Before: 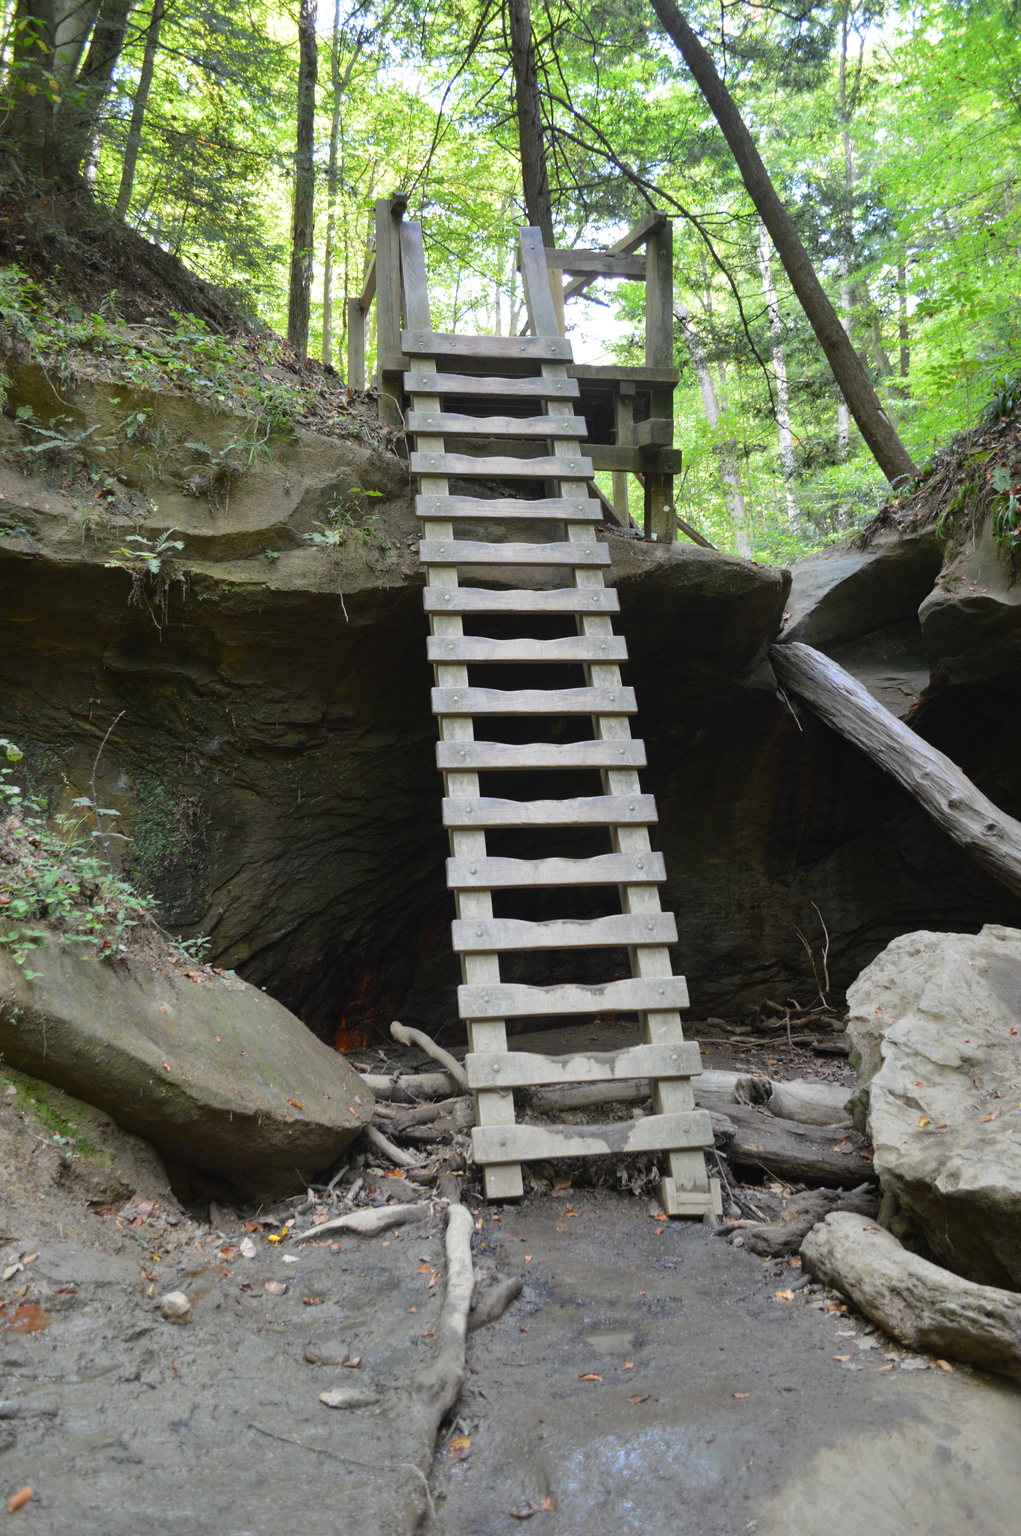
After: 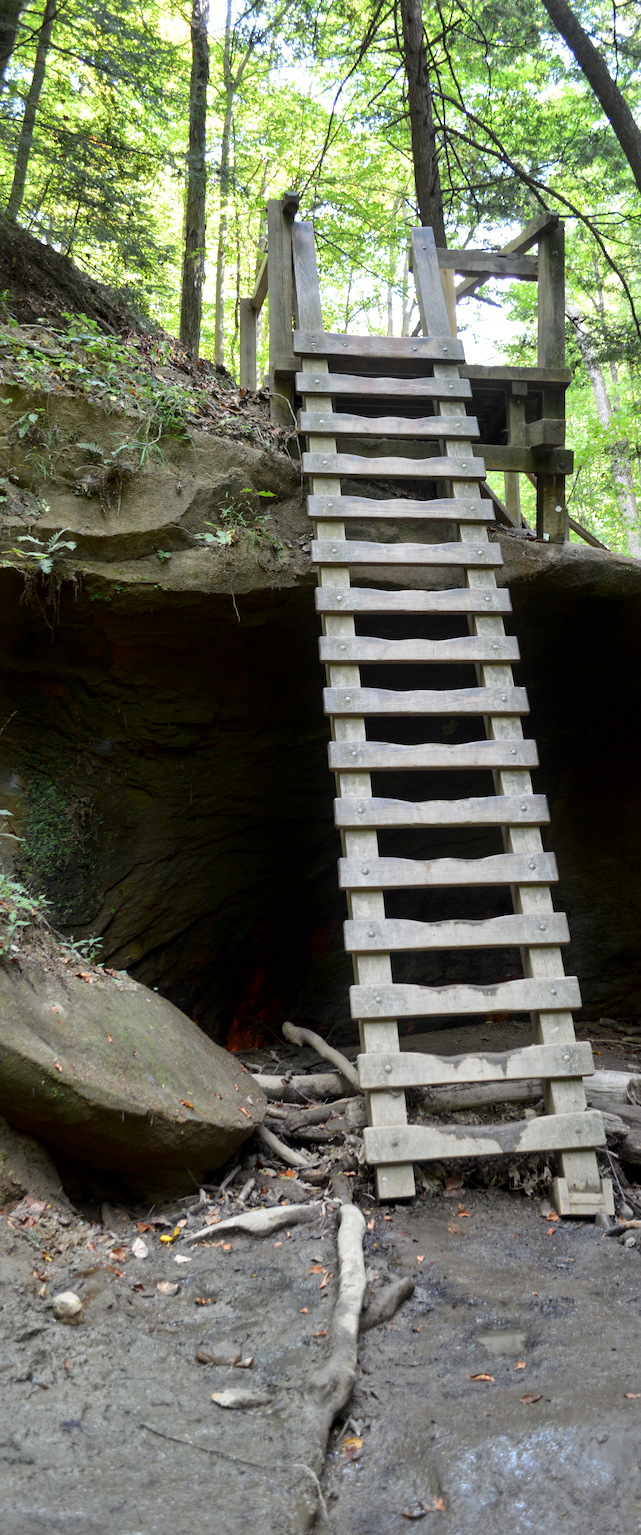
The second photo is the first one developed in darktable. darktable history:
shadows and highlights: shadows -70, highlights 35, soften with gaussian
tone equalizer: on, module defaults
crop: left 10.644%, right 26.528%
local contrast: mode bilateral grid, contrast 25, coarseness 60, detail 151%, midtone range 0.2
